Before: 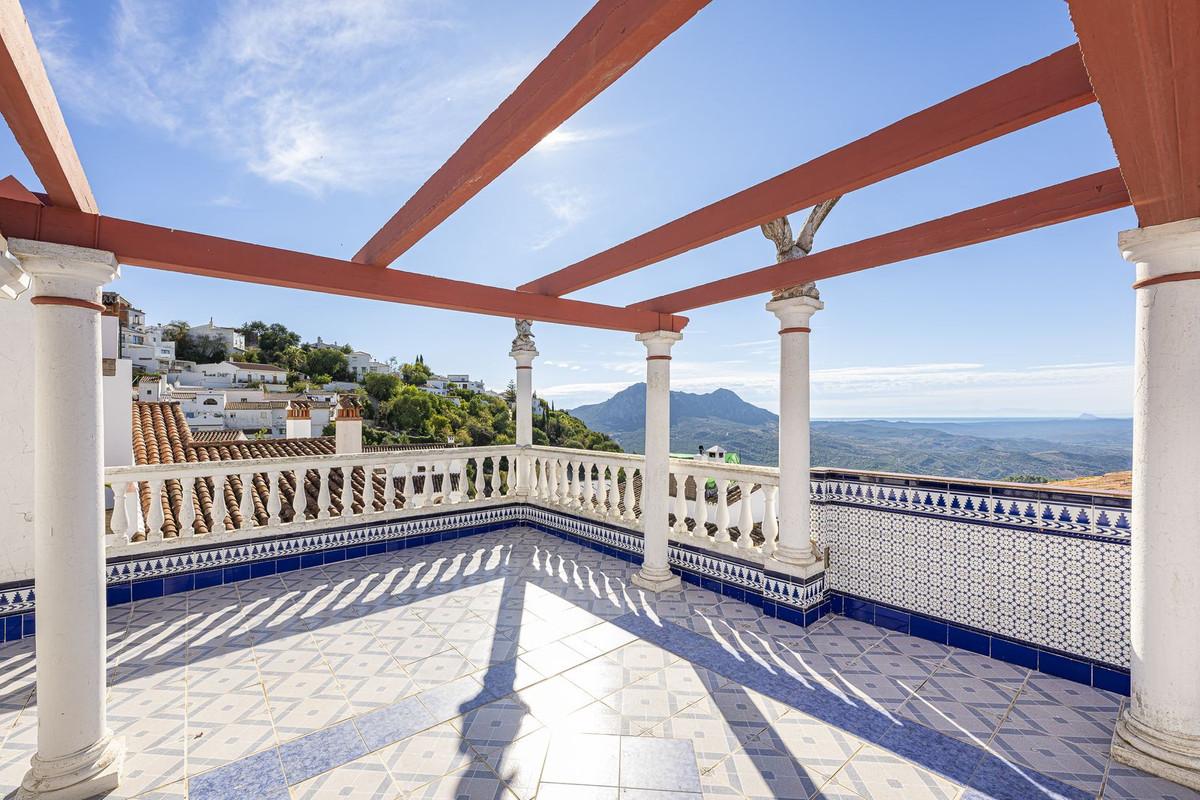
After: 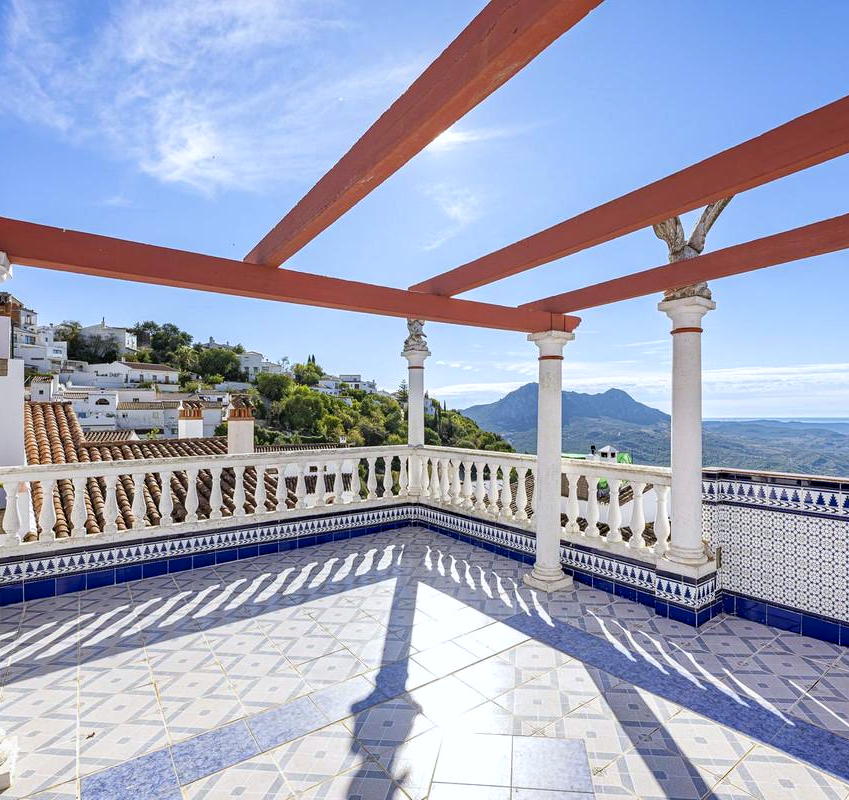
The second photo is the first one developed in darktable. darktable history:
crop and rotate: left 9.061%, right 20.142%
levels: levels [0, 0.492, 0.984]
white balance: red 0.974, blue 1.044
haze removal: compatibility mode true, adaptive false
